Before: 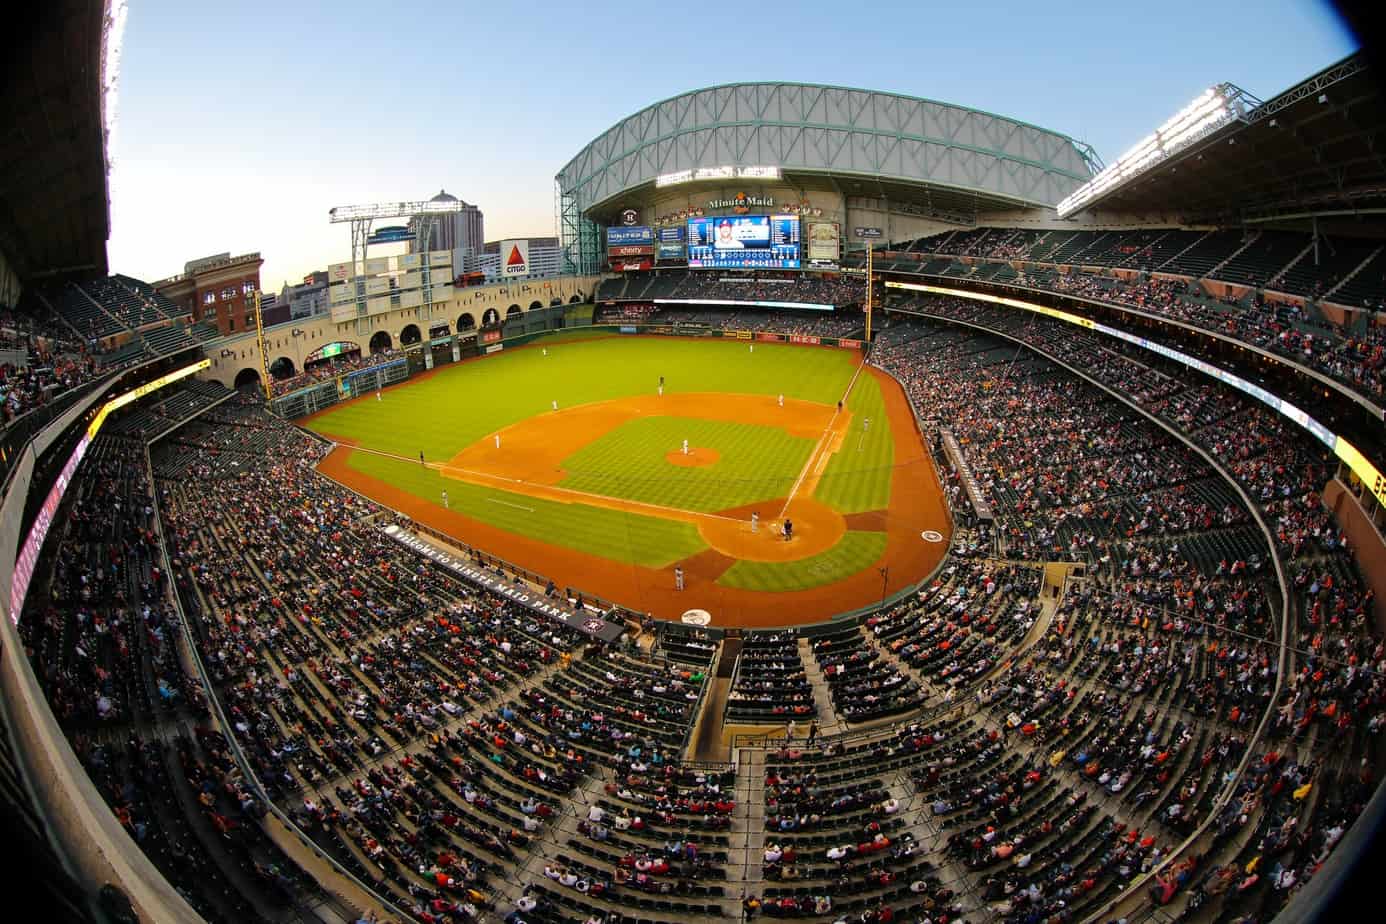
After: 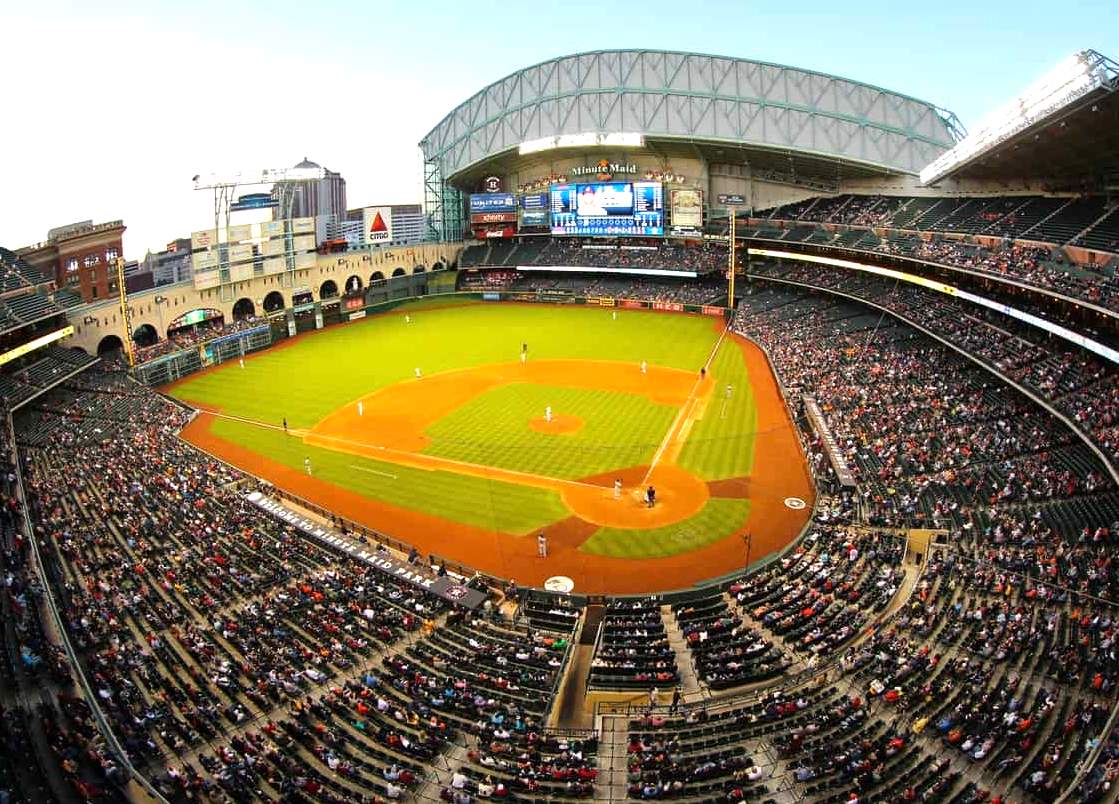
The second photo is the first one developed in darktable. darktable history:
crop: left 9.909%, top 3.659%, right 9.312%, bottom 9.252%
tone equalizer: -8 EV -0.719 EV, -7 EV -0.696 EV, -6 EV -0.592 EV, -5 EV -0.37 EV, -3 EV 0.401 EV, -2 EV 0.6 EV, -1 EV 0.701 EV, +0 EV 0.738 EV, smoothing diameter 24.96%, edges refinement/feathering 7.34, preserve details guided filter
